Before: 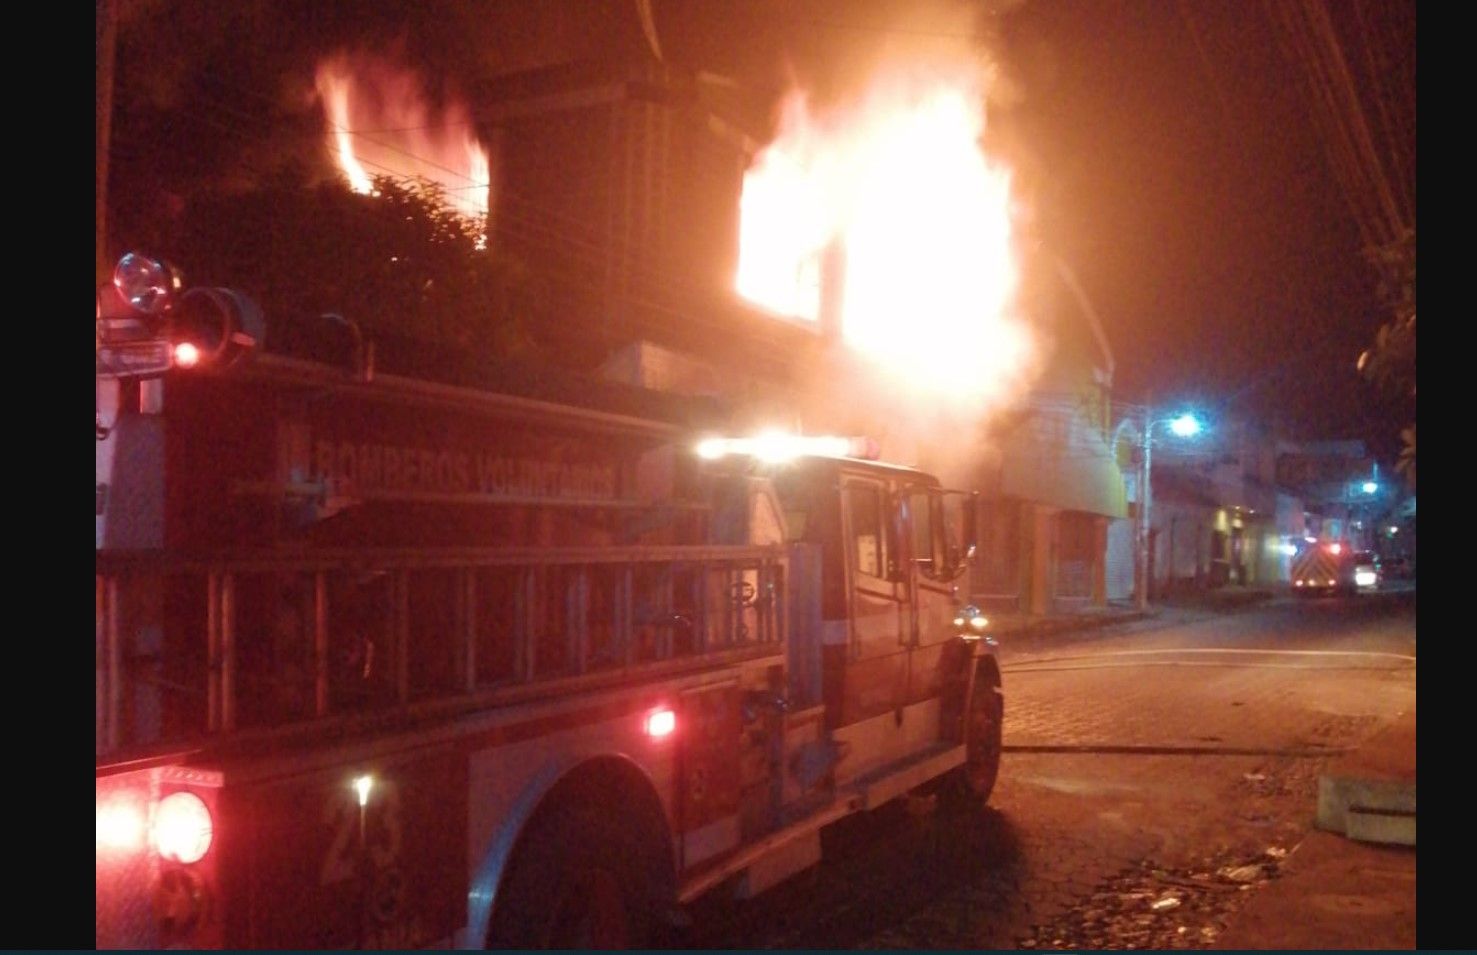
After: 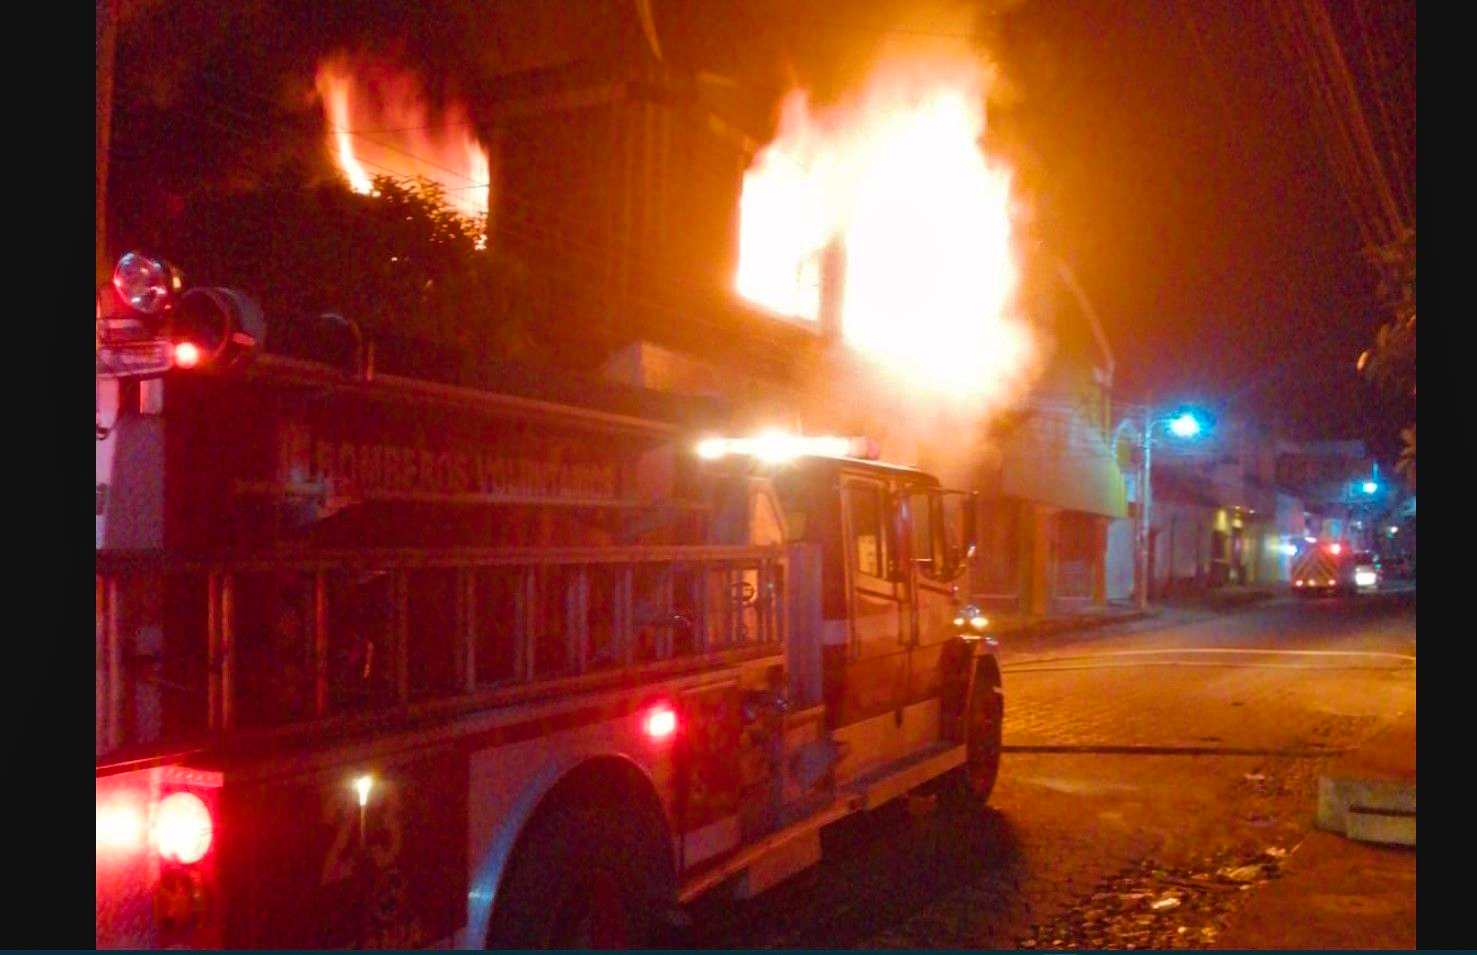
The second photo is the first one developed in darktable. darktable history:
shadows and highlights: shadows 30.63, highlights -63.22, shadows color adjustment 98%, highlights color adjustment 58.61%, soften with gaussian
color balance rgb: linear chroma grading › global chroma 15%, perceptual saturation grading › global saturation 30%
